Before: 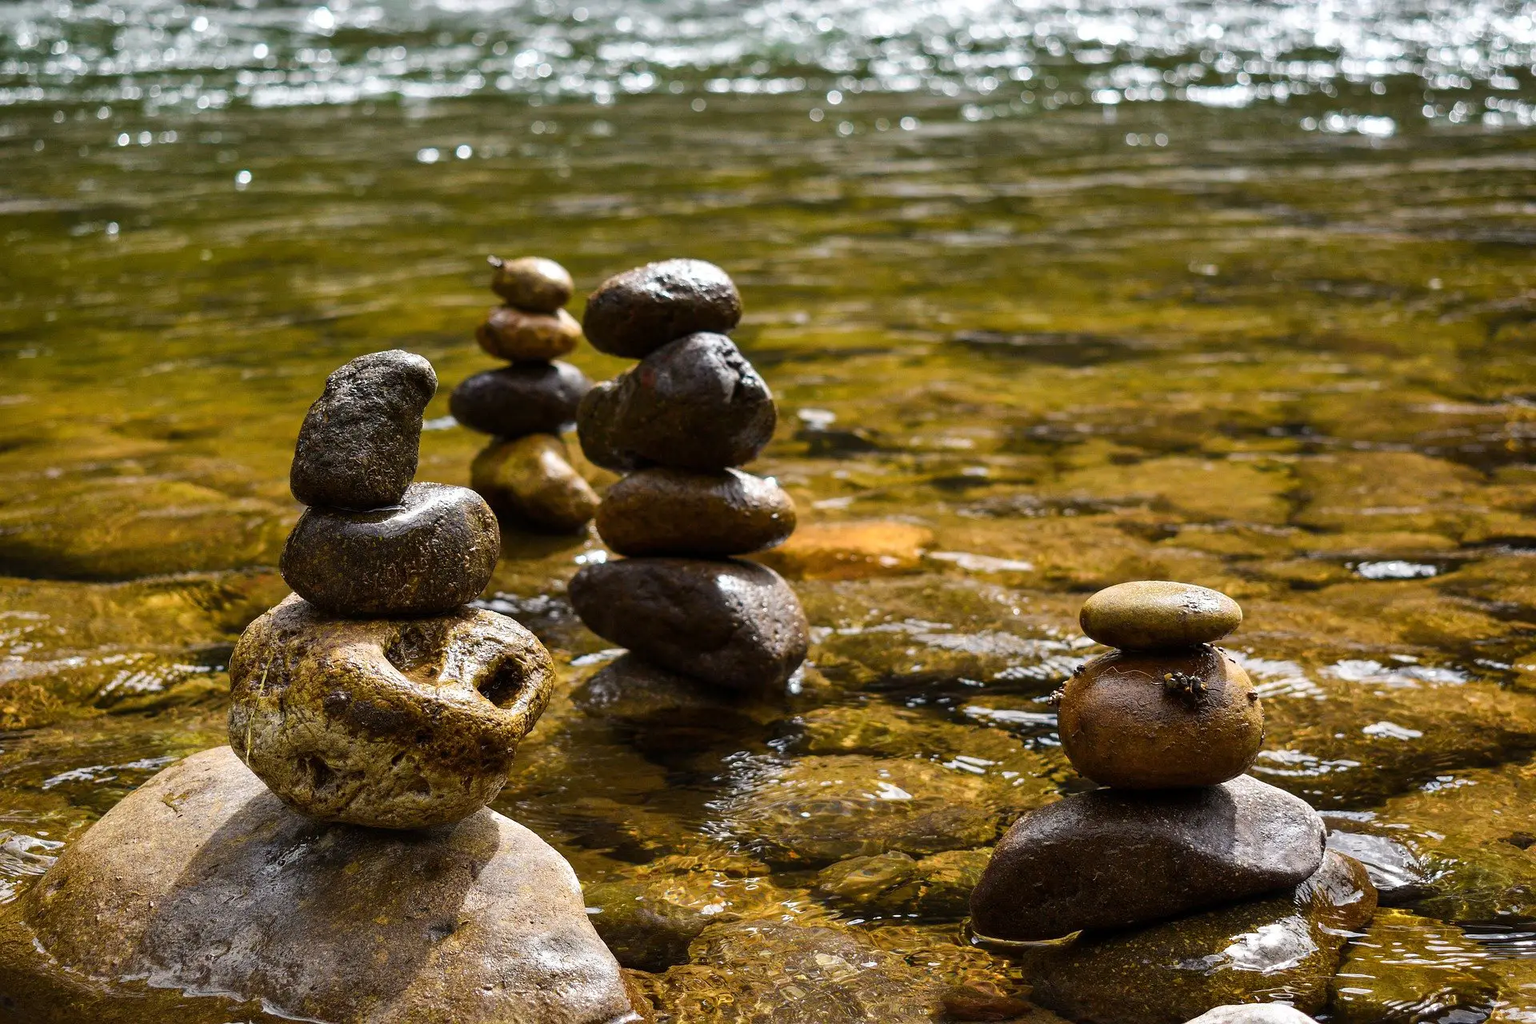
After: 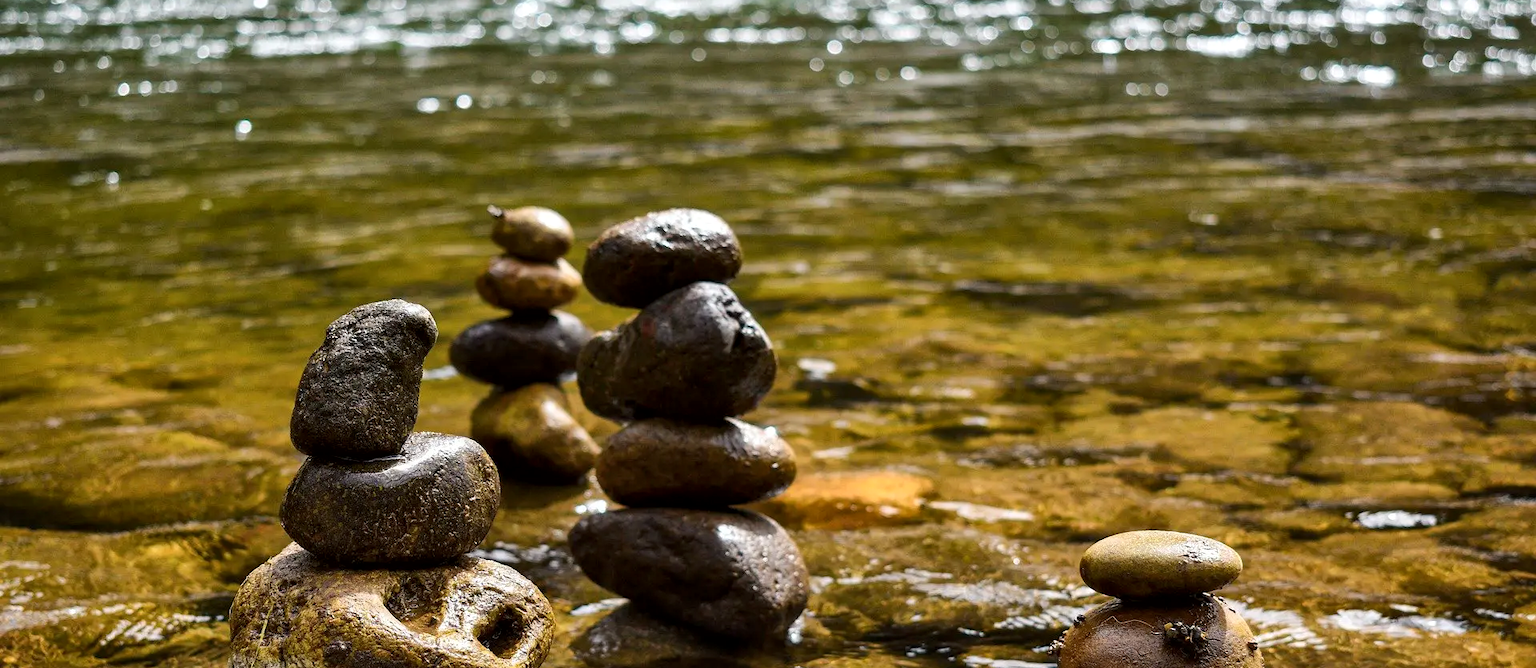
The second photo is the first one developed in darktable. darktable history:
local contrast: mode bilateral grid, contrast 20, coarseness 50, detail 132%, midtone range 0.2
crop and rotate: top 4.95%, bottom 29.757%
